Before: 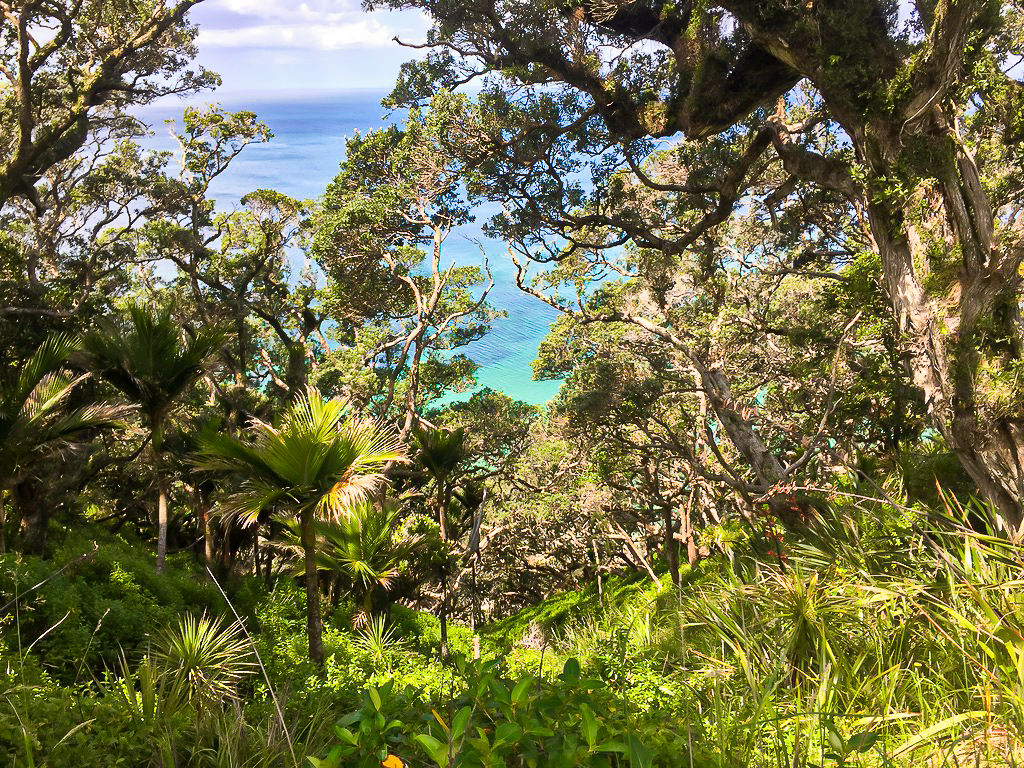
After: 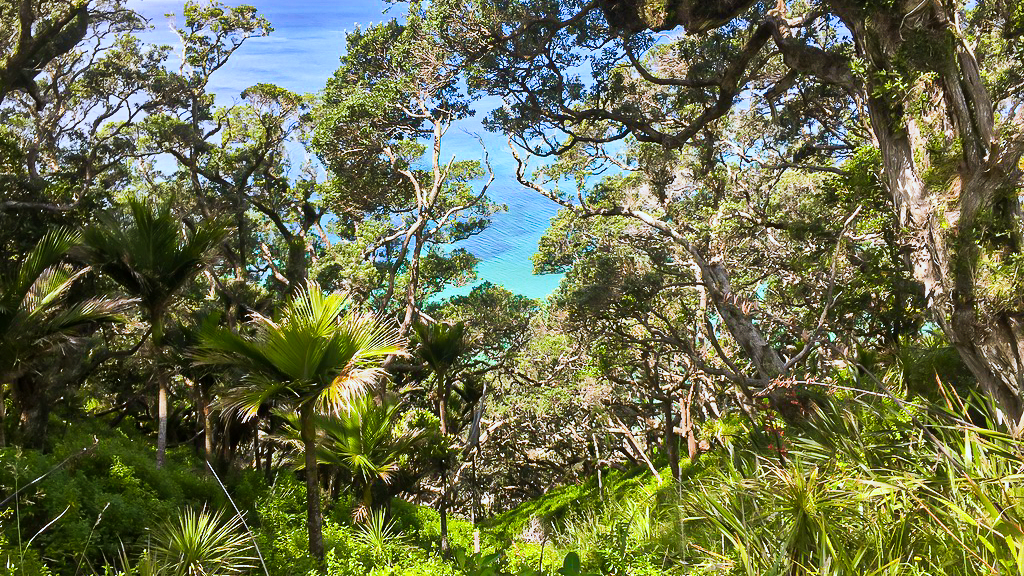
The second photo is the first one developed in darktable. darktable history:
white balance: red 0.931, blue 1.11
crop: top 13.819%, bottom 11.169%
